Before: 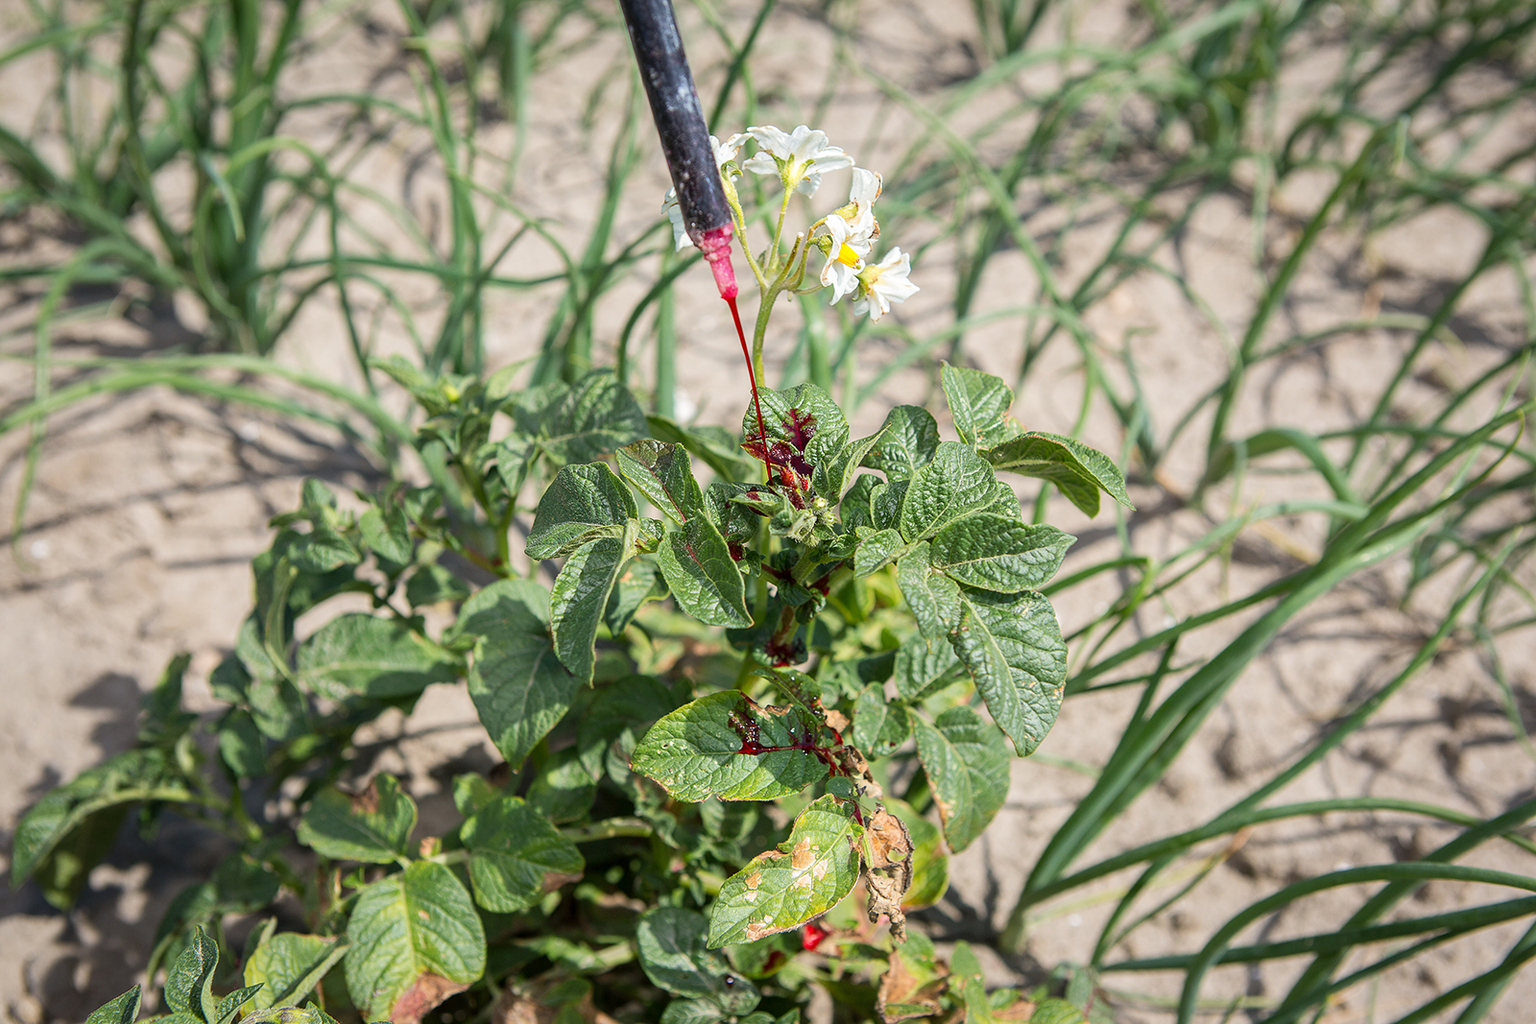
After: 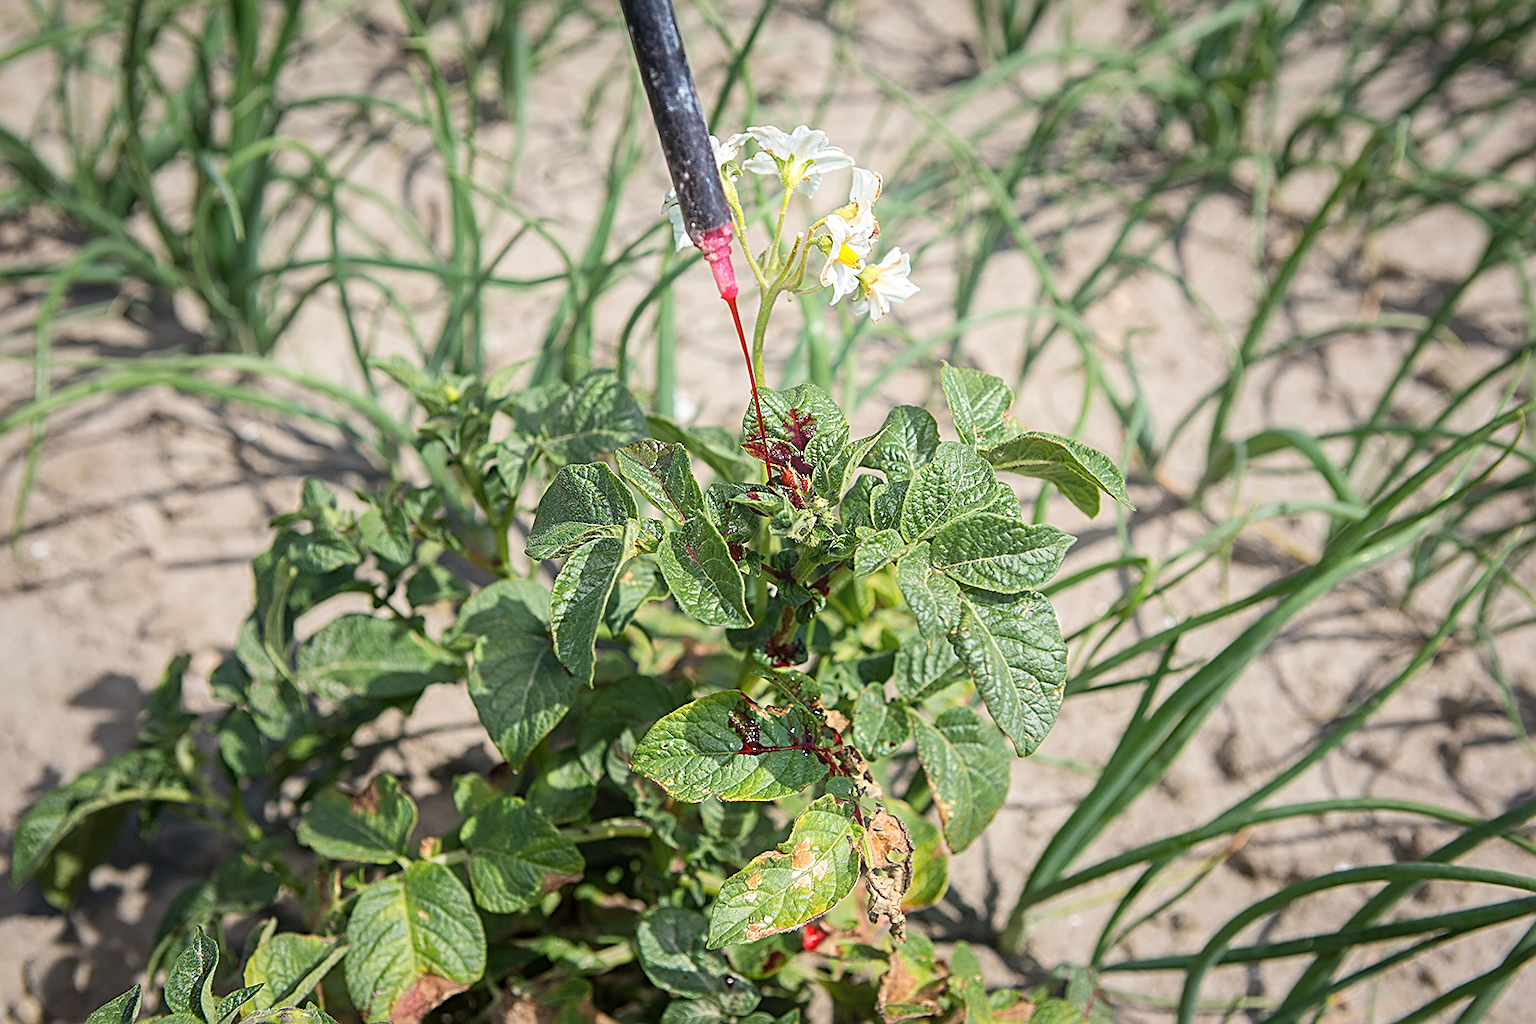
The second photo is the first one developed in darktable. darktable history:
bloom: size 16%, threshold 98%, strength 20%
sharpen: radius 2.531, amount 0.628
